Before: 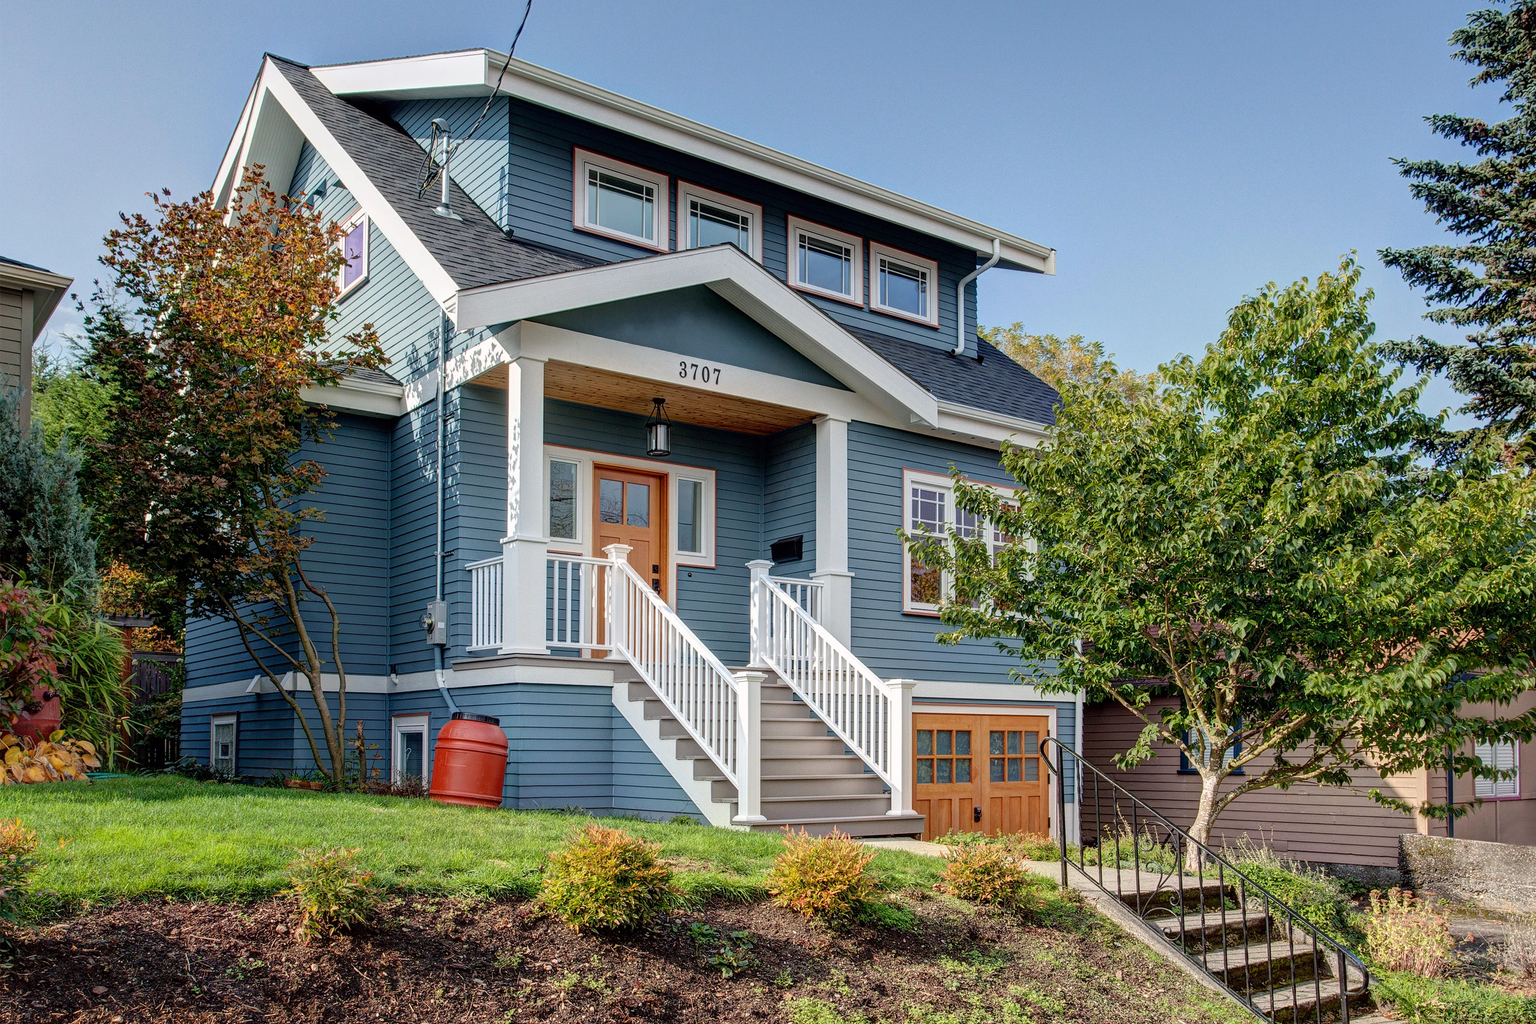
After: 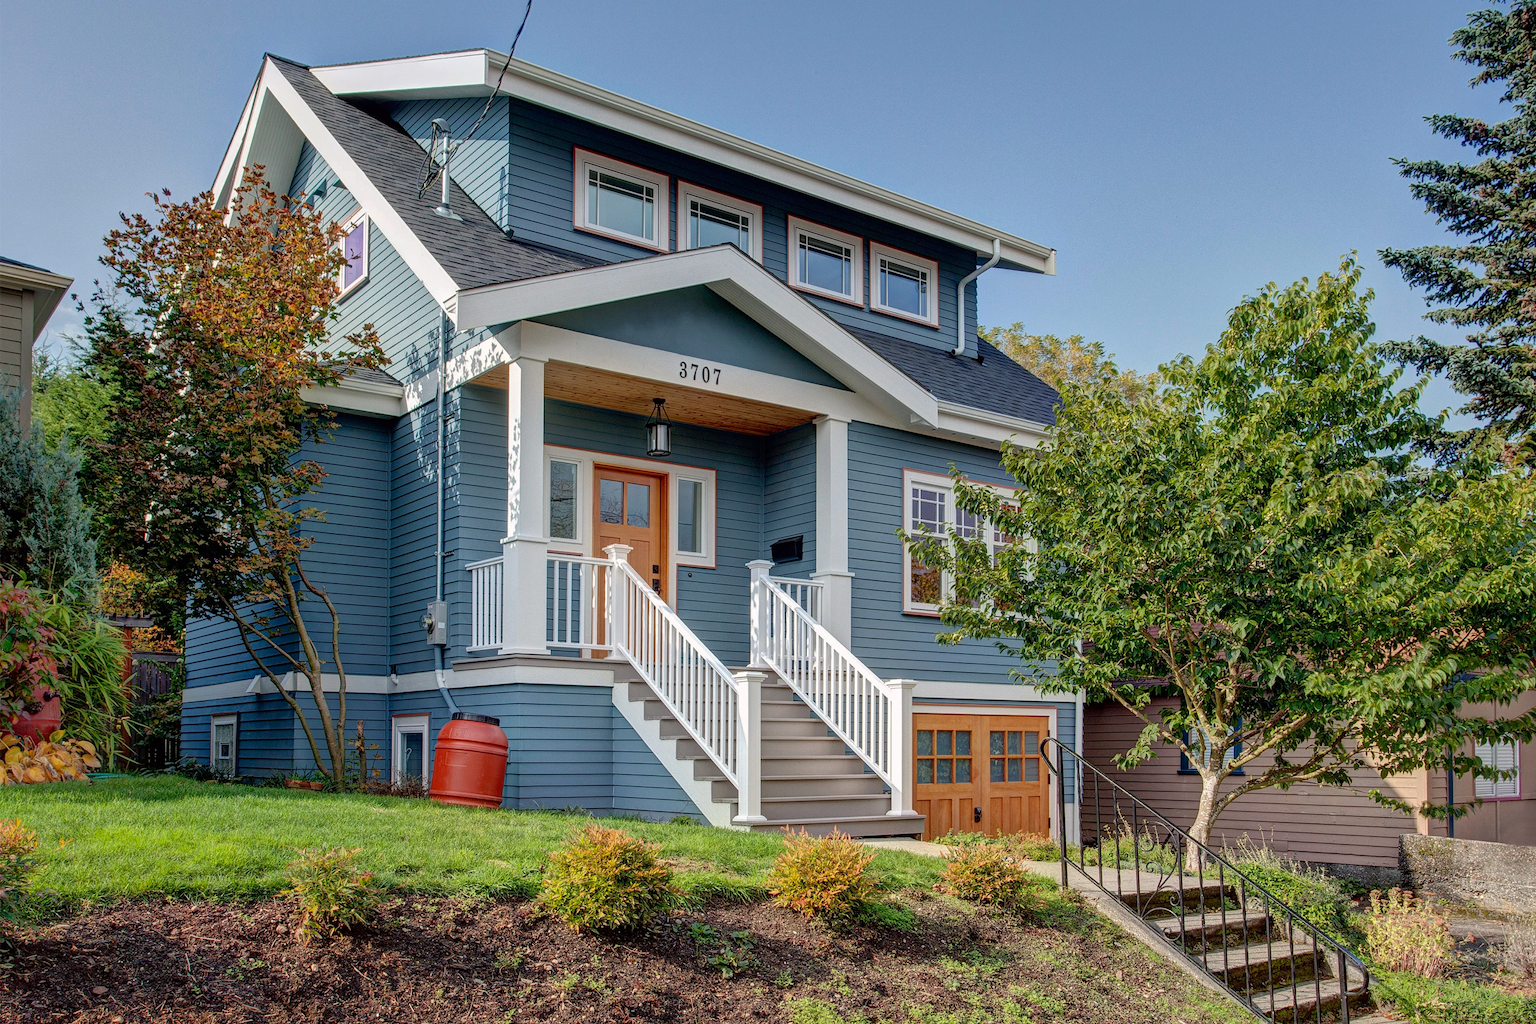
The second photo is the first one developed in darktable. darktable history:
contrast brightness saturation: contrast 0.032, brightness -0.033
shadows and highlights: on, module defaults
